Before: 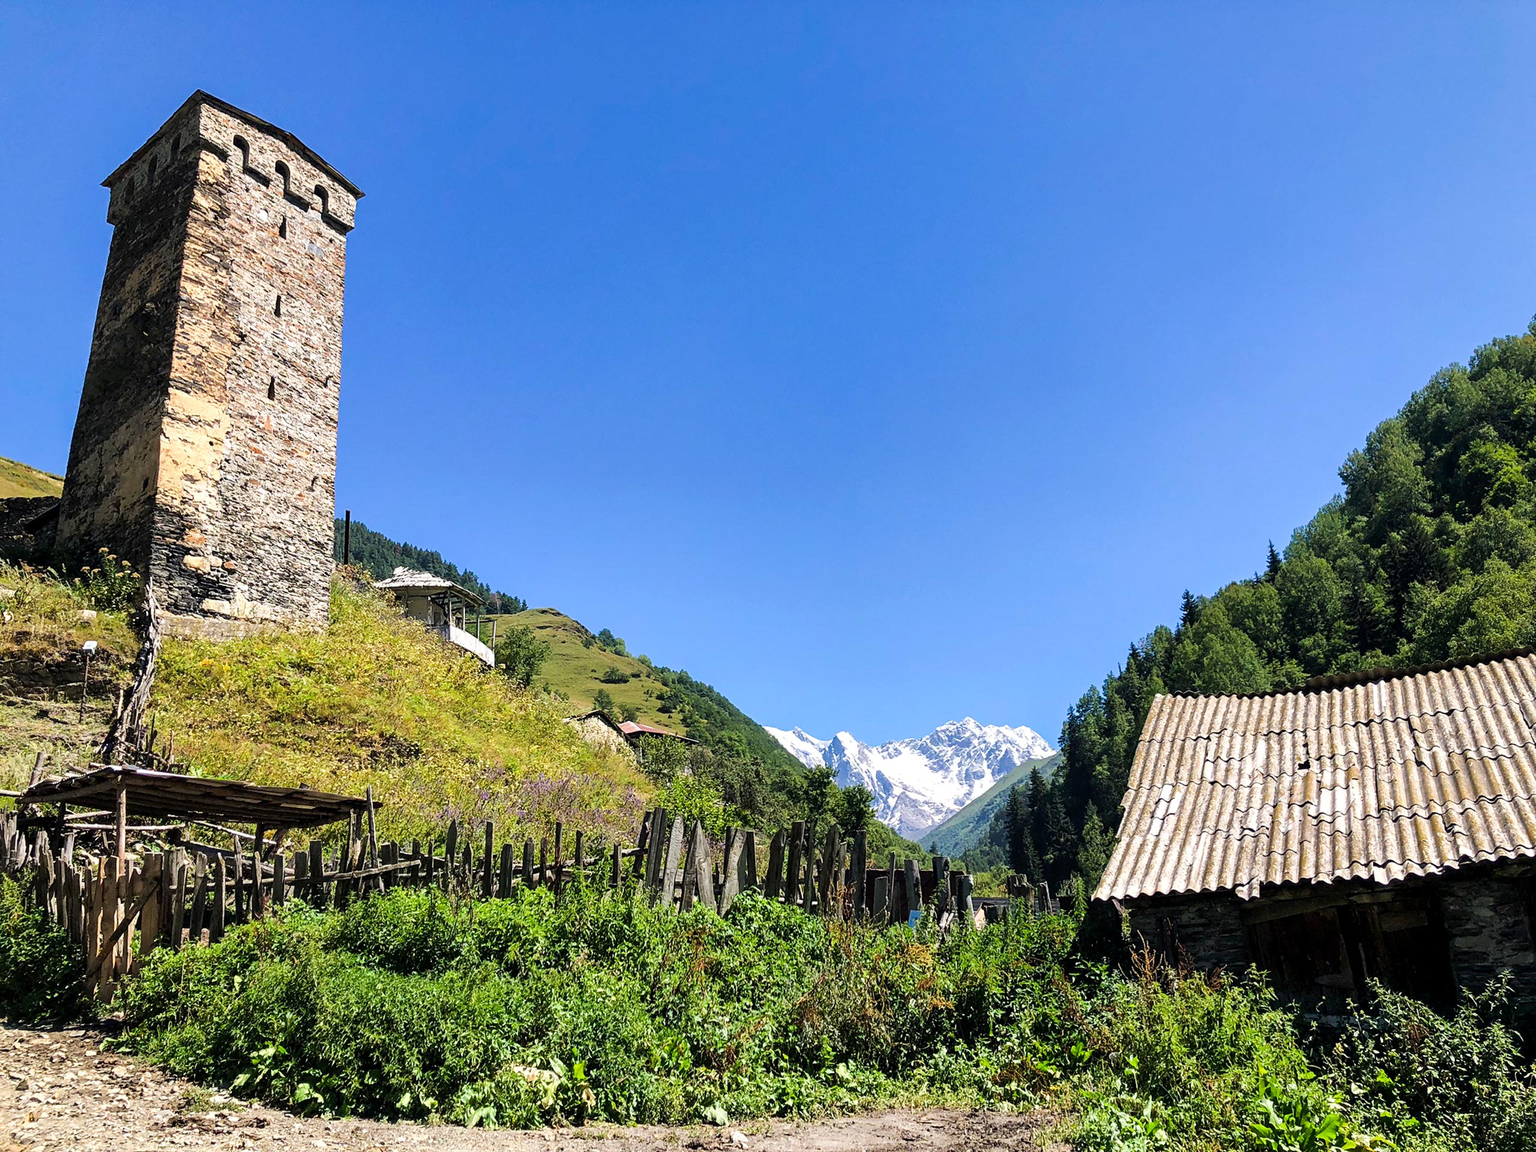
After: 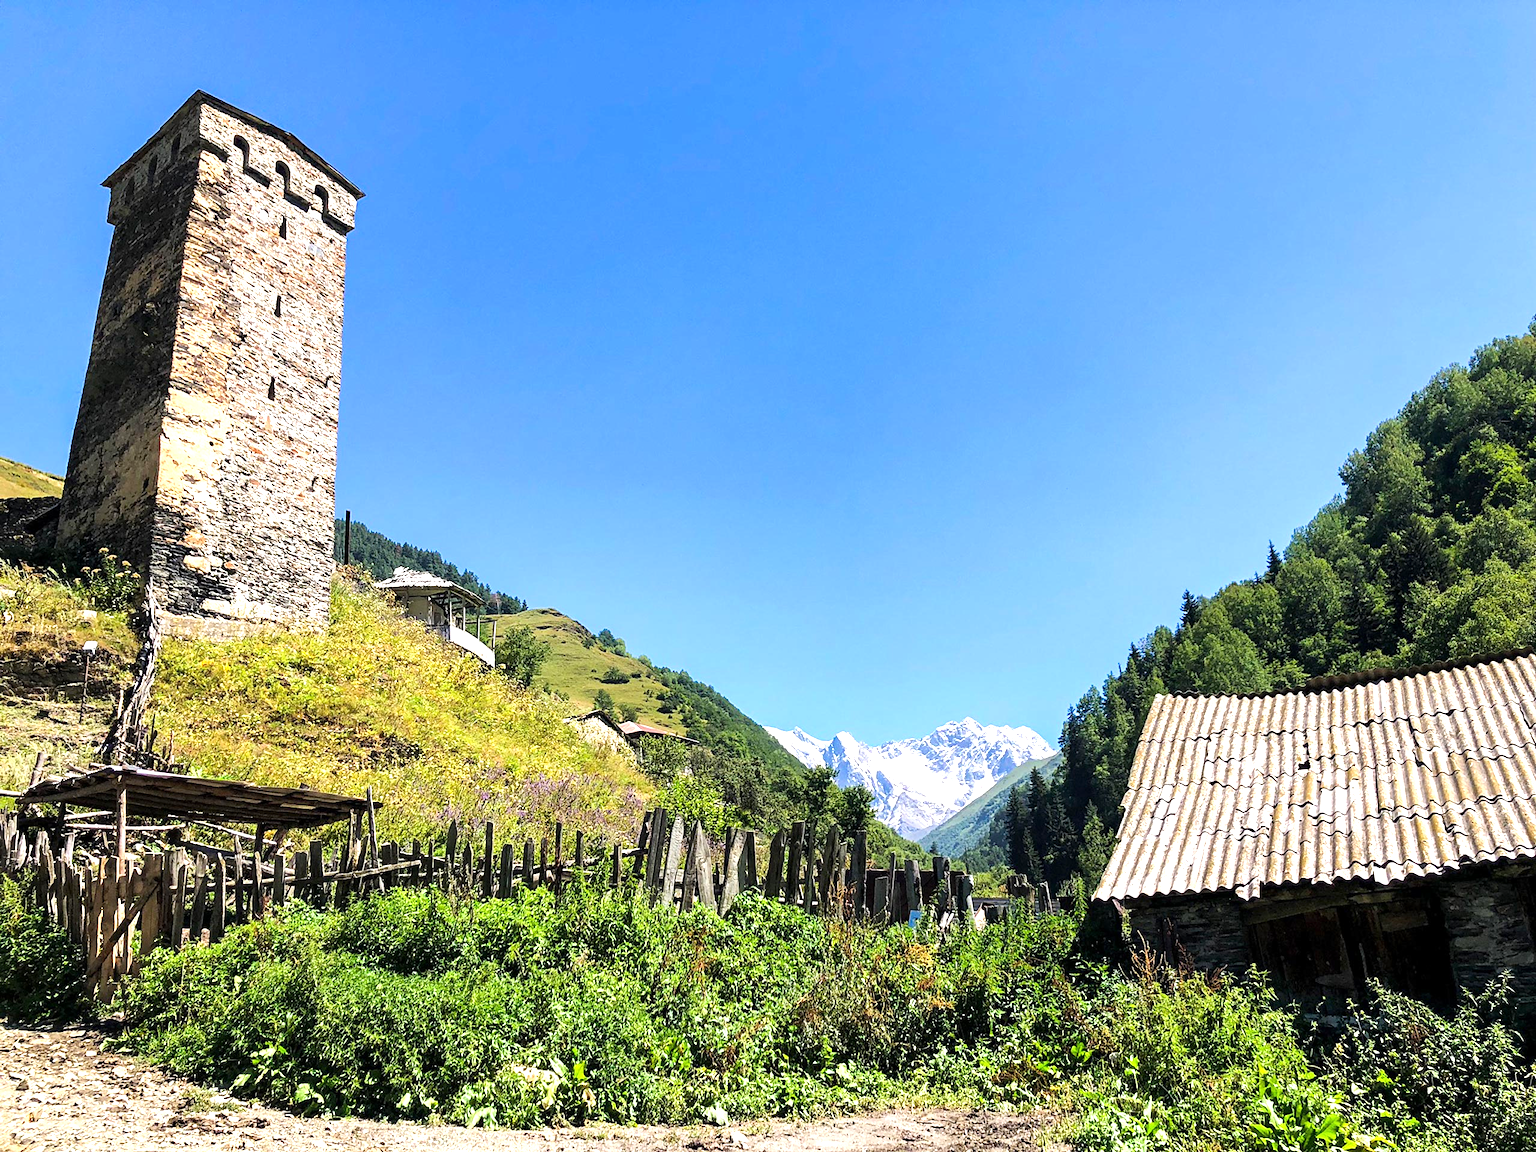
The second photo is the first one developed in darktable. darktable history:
exposure: exposure 0.657 EV, compensate highlight preservation false
white balance: emerald 1
